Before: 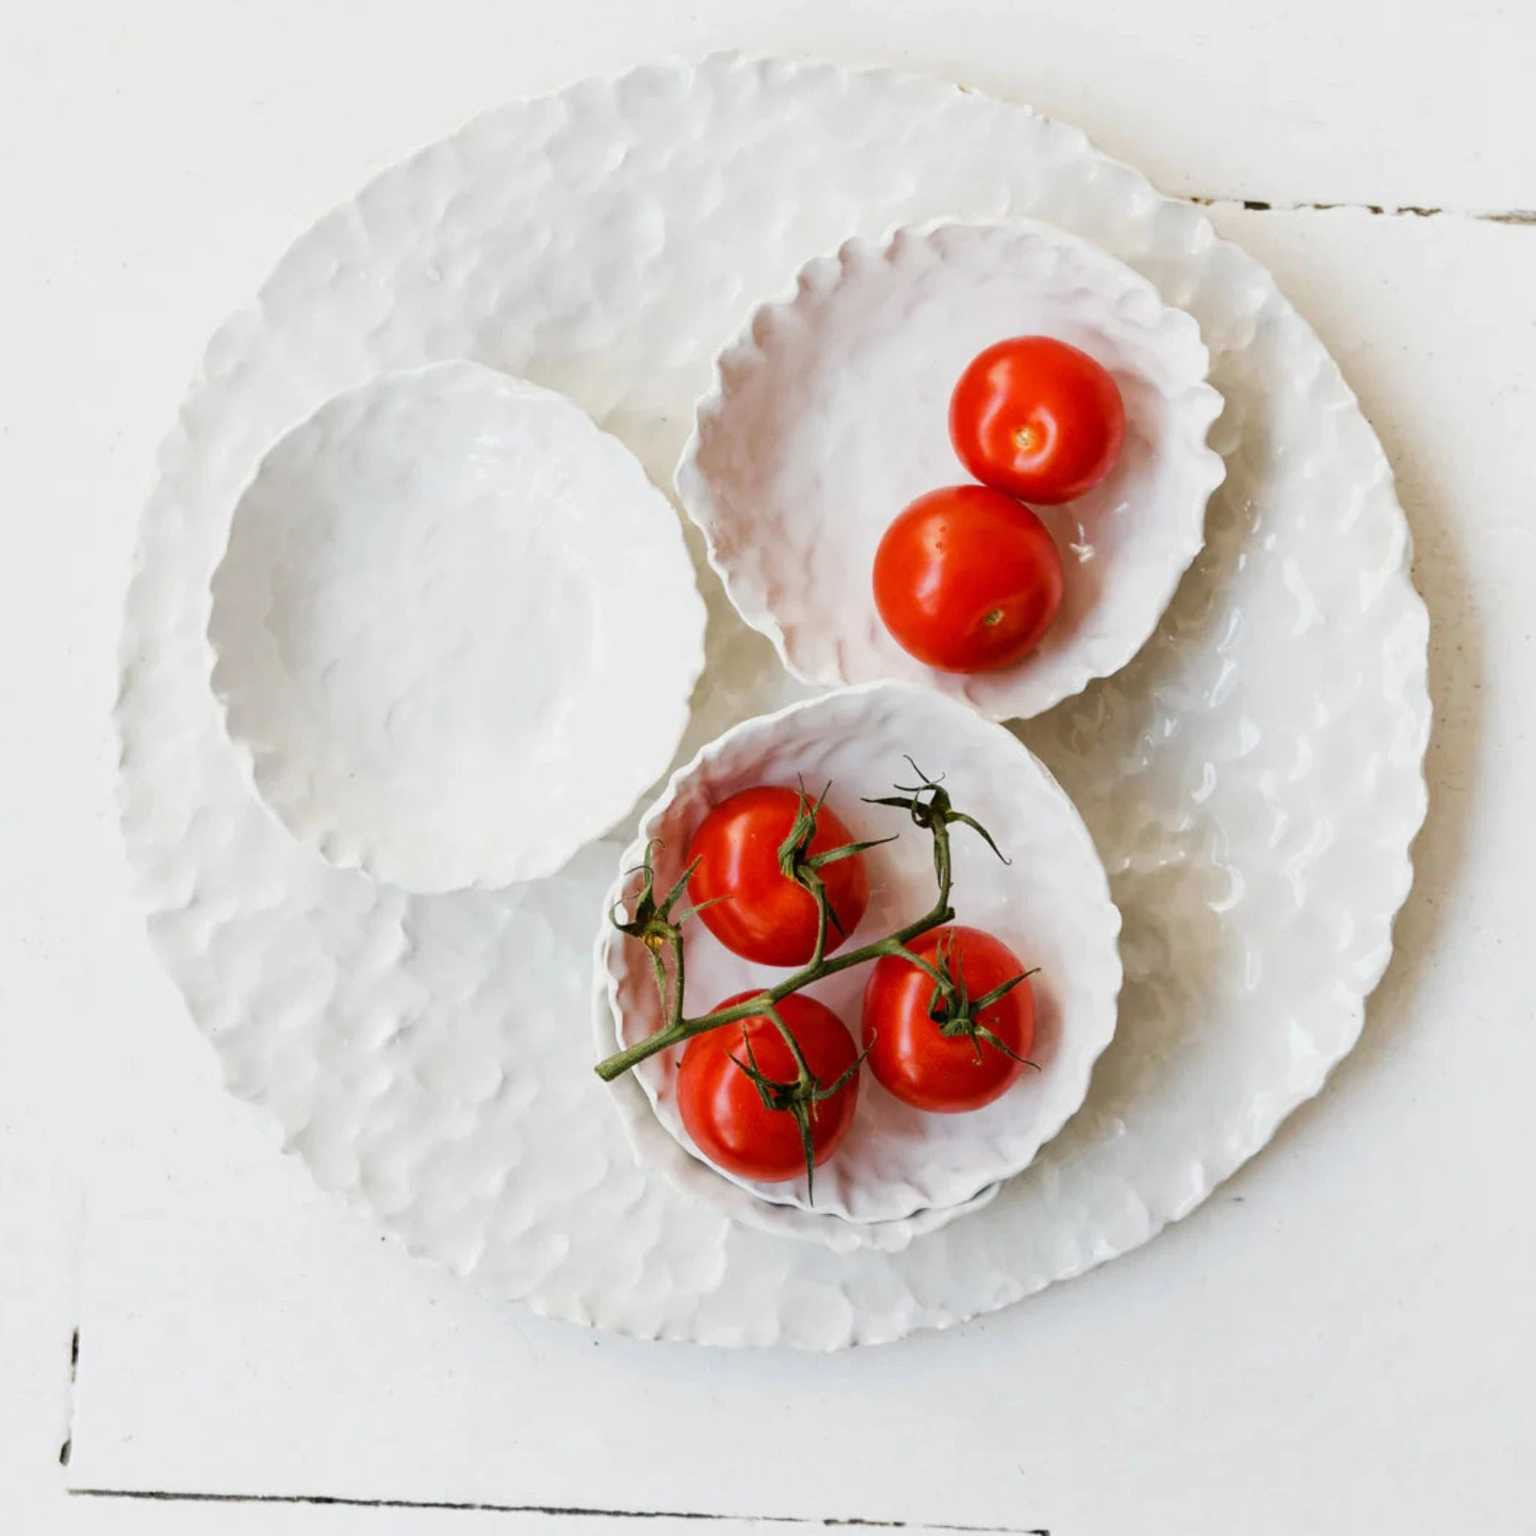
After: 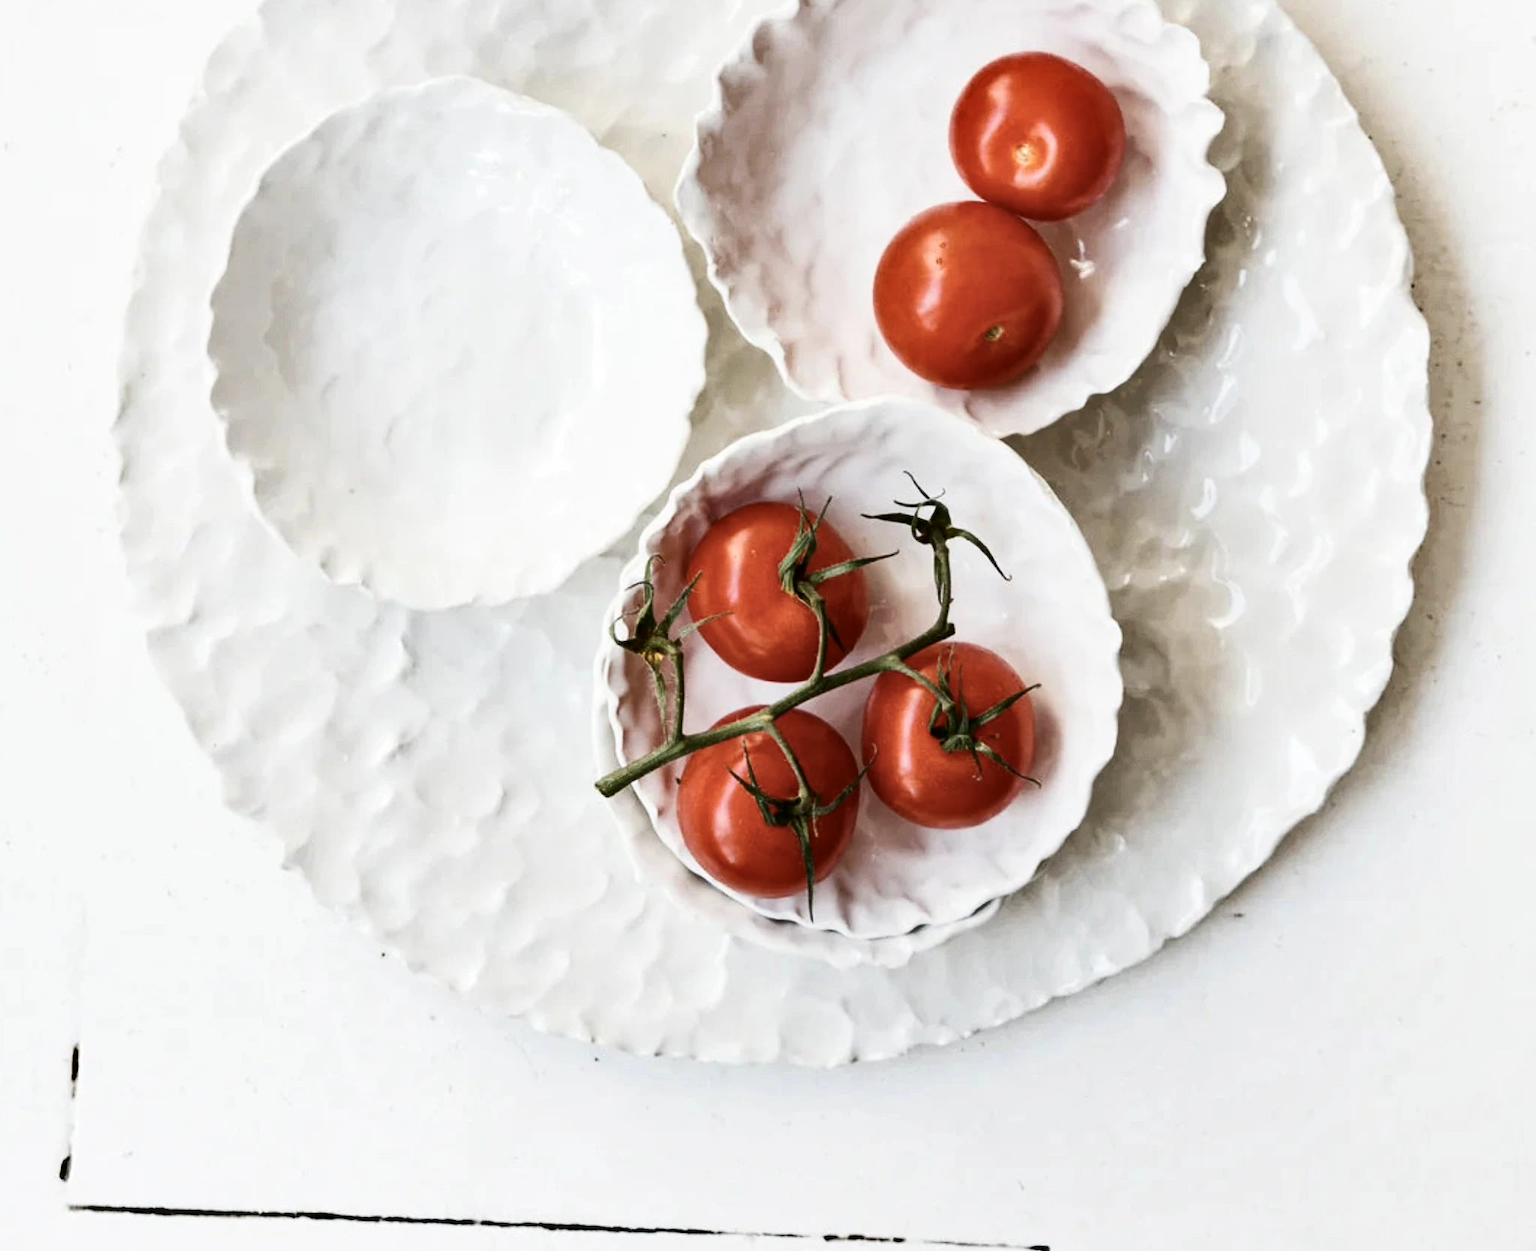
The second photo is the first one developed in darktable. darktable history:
crop and rotate: top 18.507%
exposure: exposure 0.191 EV, compensate highlight preservation false
shadows and highlights: low approximation 0.01, soften with gaussian
contrast brightness saturation: contrast 0.25, saturation -0.31
